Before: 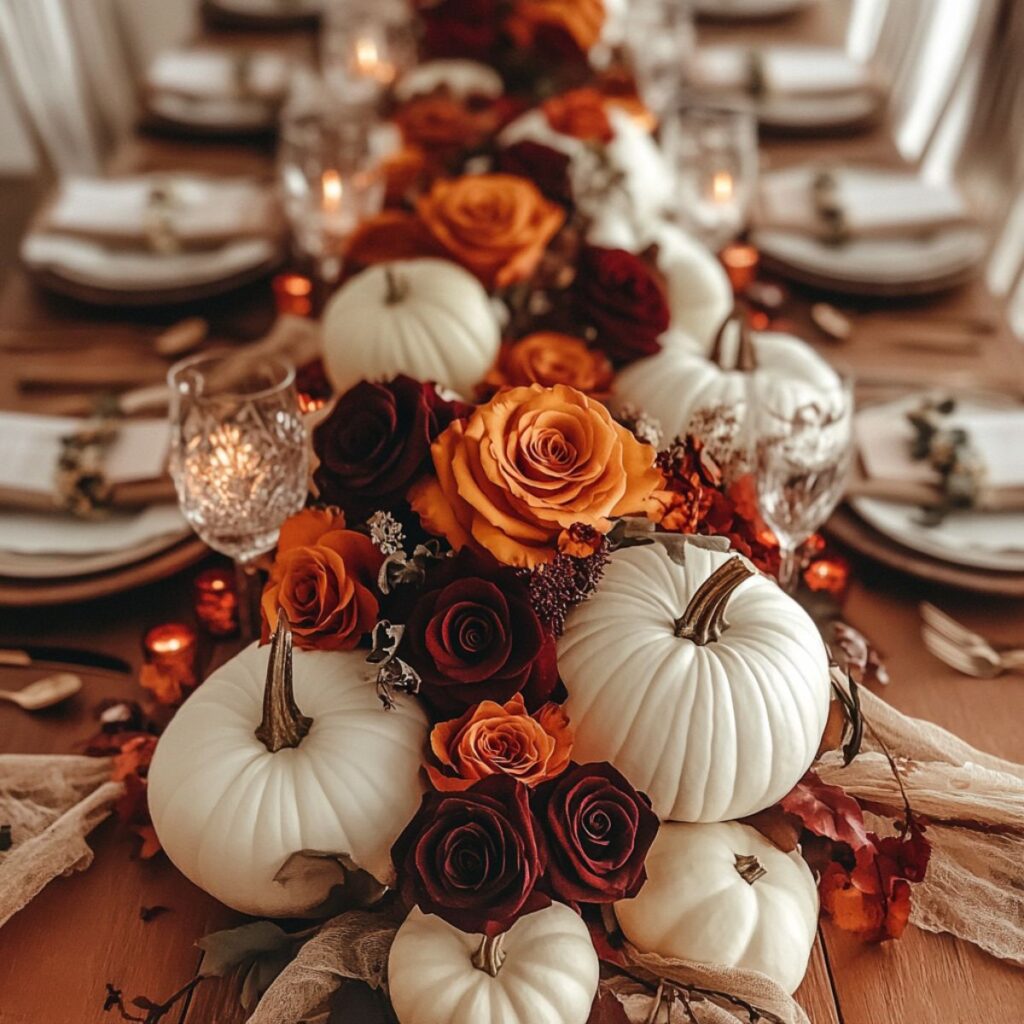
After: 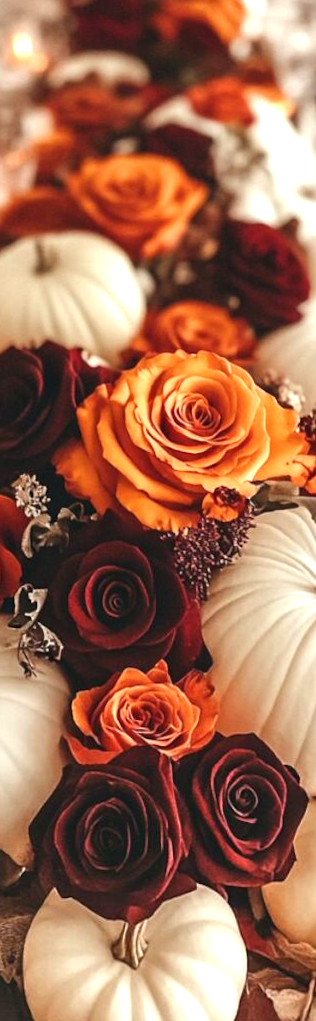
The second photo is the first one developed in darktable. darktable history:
crop: left 33.36%, right 33.36%
rotate and perspective: rotation 0.215°, lens shift (vertical) -0.139, crop left 0.069, crop right 0.939, crop top 0.002, crop bottom 0.996
exposure: black level correction -0.001, exposure 0.9 EV, compensate exposure bias true, compensate highlight preservation false
